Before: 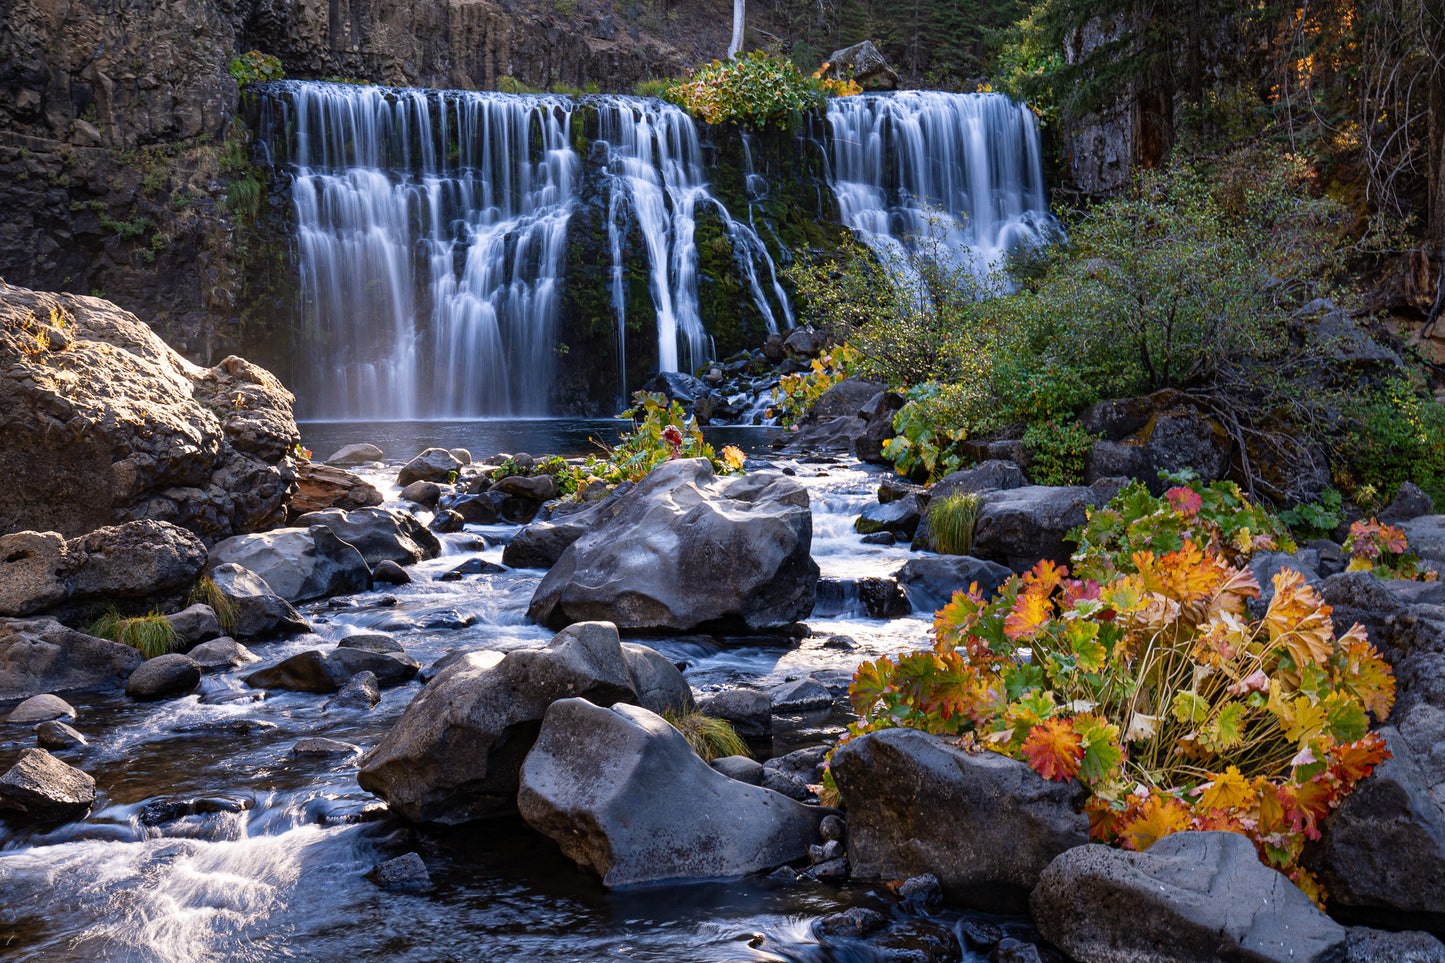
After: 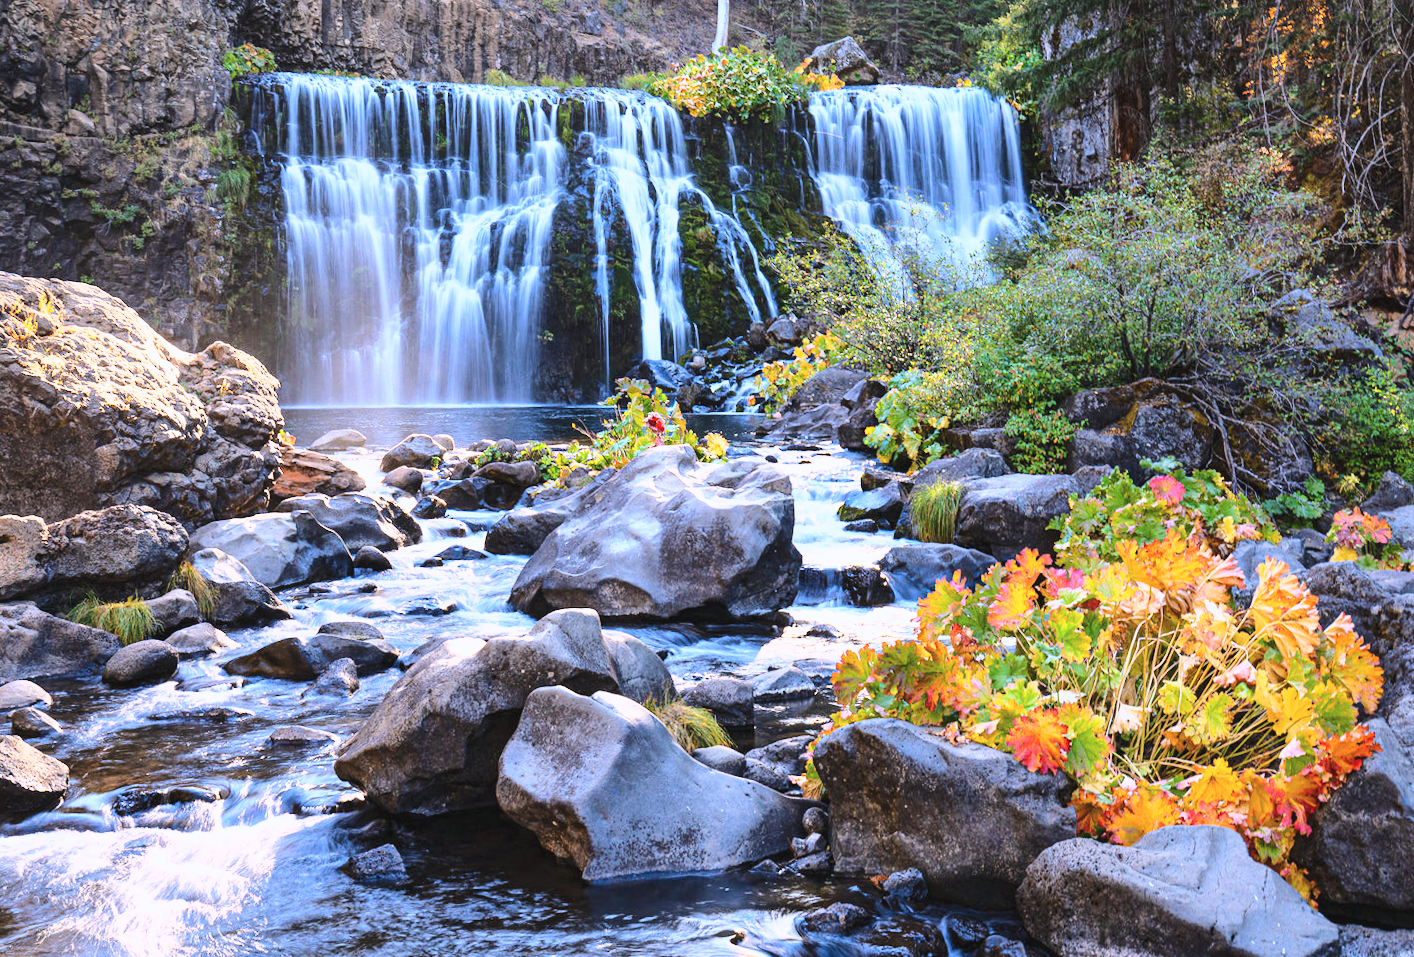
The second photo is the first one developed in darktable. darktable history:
base curve: curves: ch0 [(0, 0) (0.025, 0.046) (0.112, 0.277) (0.467, 0.74) (0.814, 0.929) (1, 0.942)]
rotate and perspective: rotation 0.226°, lens shift (vertical) -0.042, crop left 0.023, crop right 0.982, crop top 0.006, crop bottom 0.994
color correction: highlights a* -0.137, highlights b* -5.91, shadows a* -0.137, shadows b* -0.137
exposure: black level correction -0.002, exposure 0.54 EV, compensate highlight preservation false
